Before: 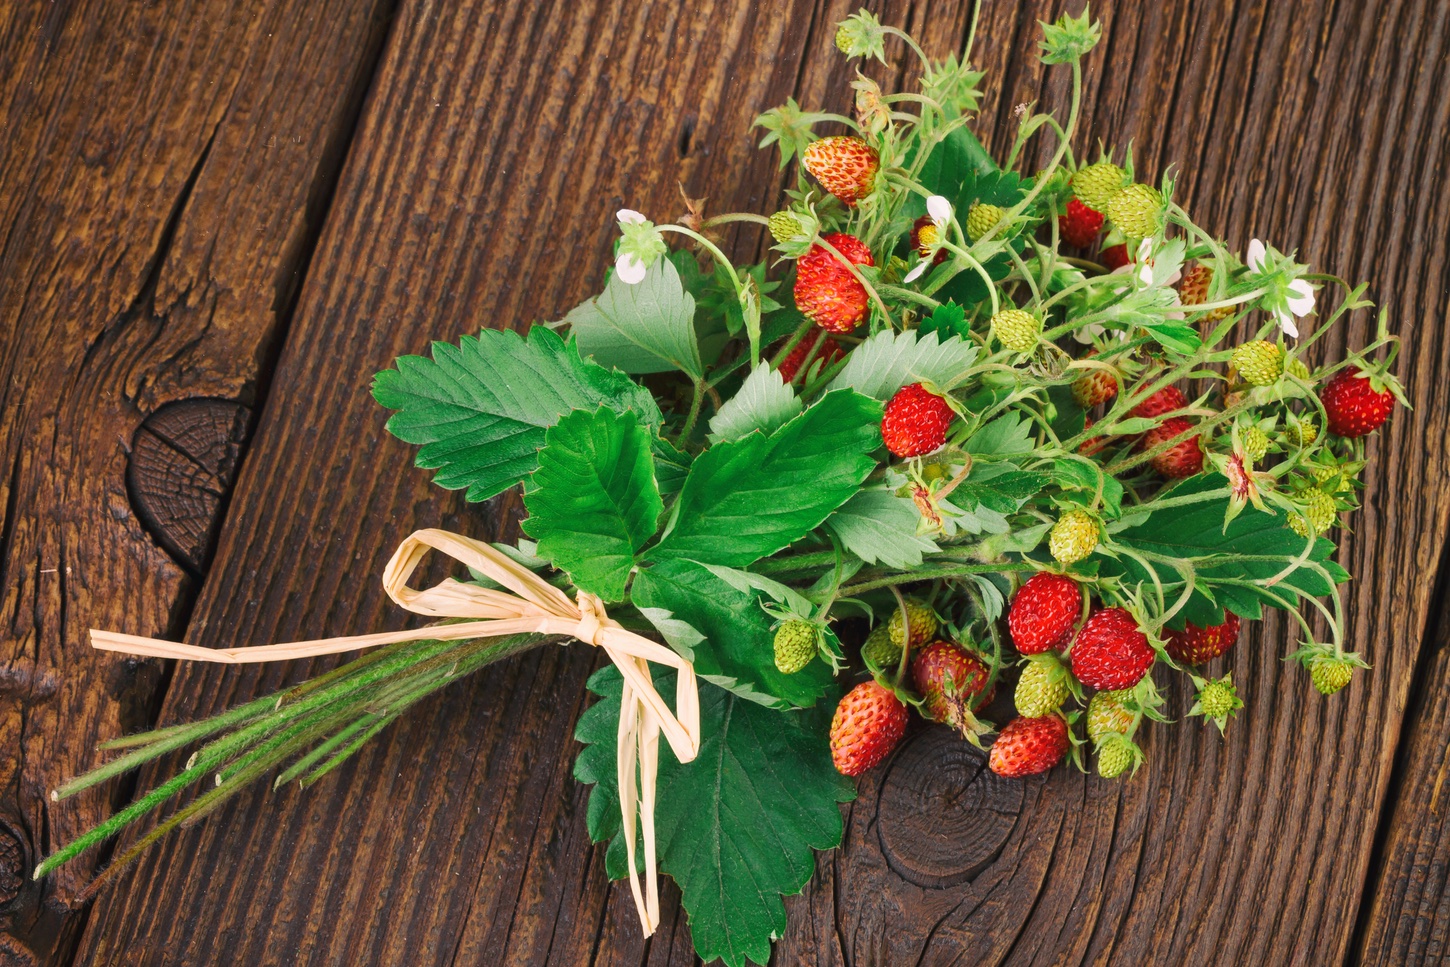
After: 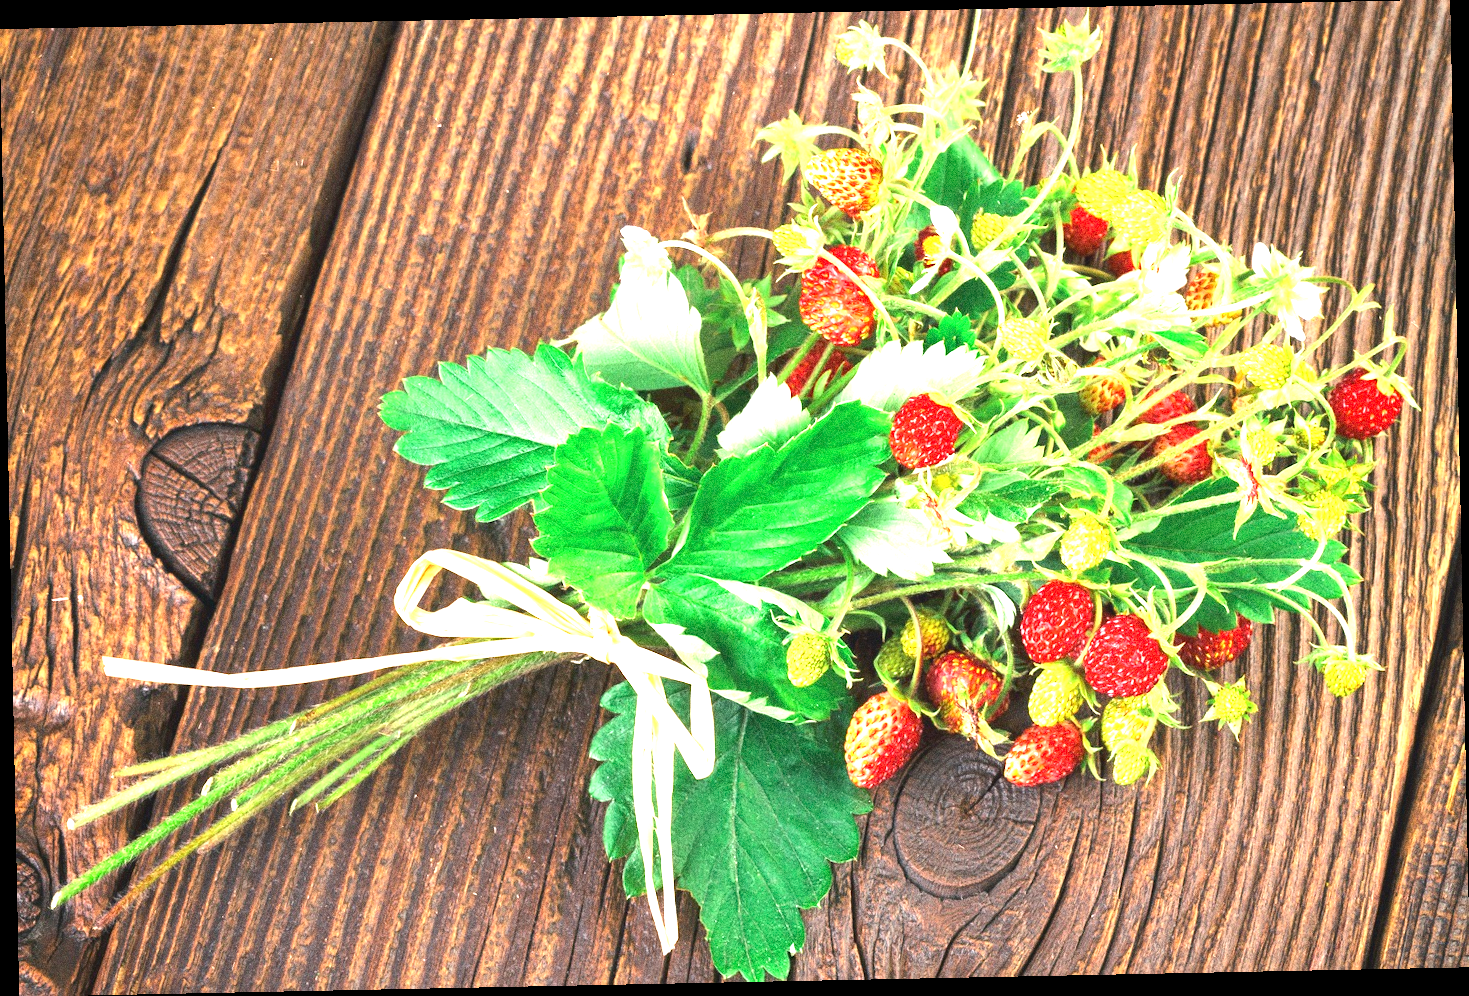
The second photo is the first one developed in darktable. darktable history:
local contrast: highlights 100%, shadows 100%, detail 120%, midtone range 0.2
grain: coarseness 0.09 ISO, strength 40%
rotate and perspective: rotation -1.17°, automatic cropping off
exposure: exposure 2 EV, compensate highlight preservation false
